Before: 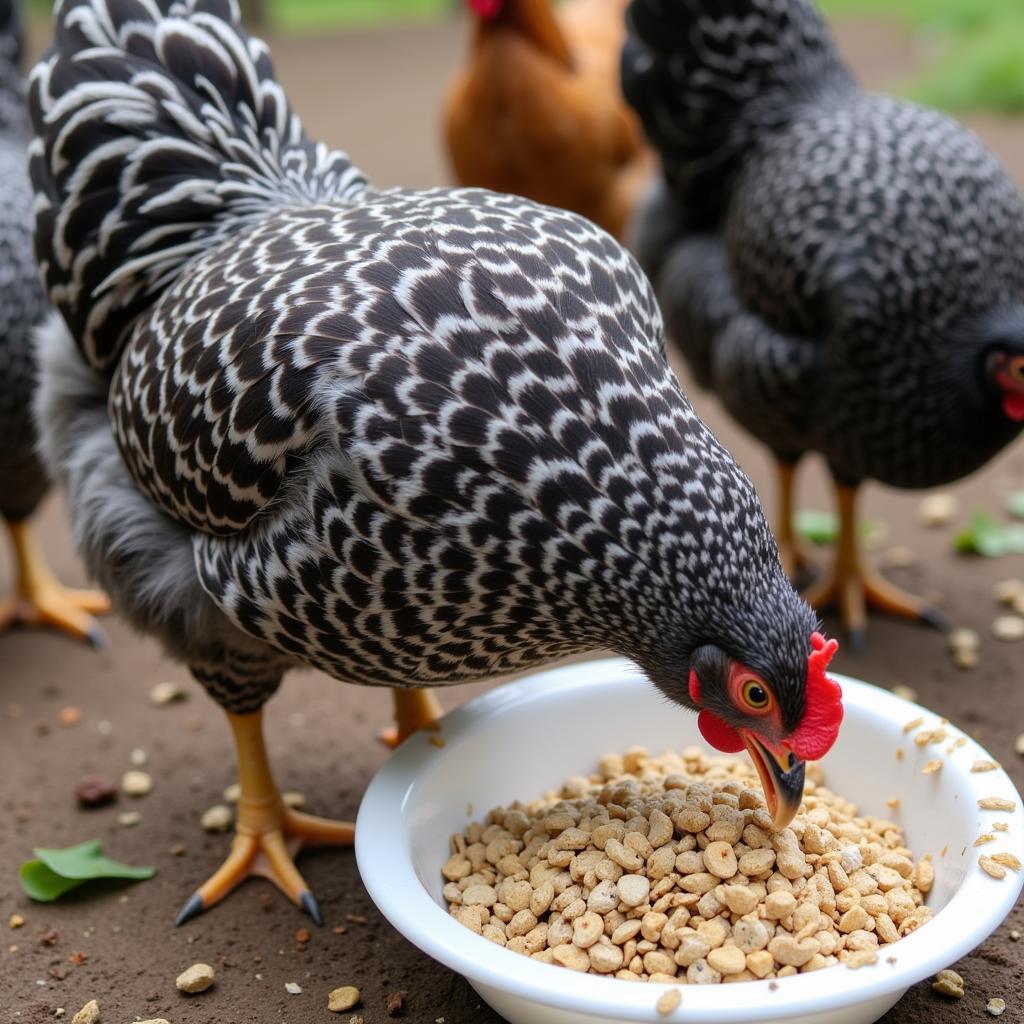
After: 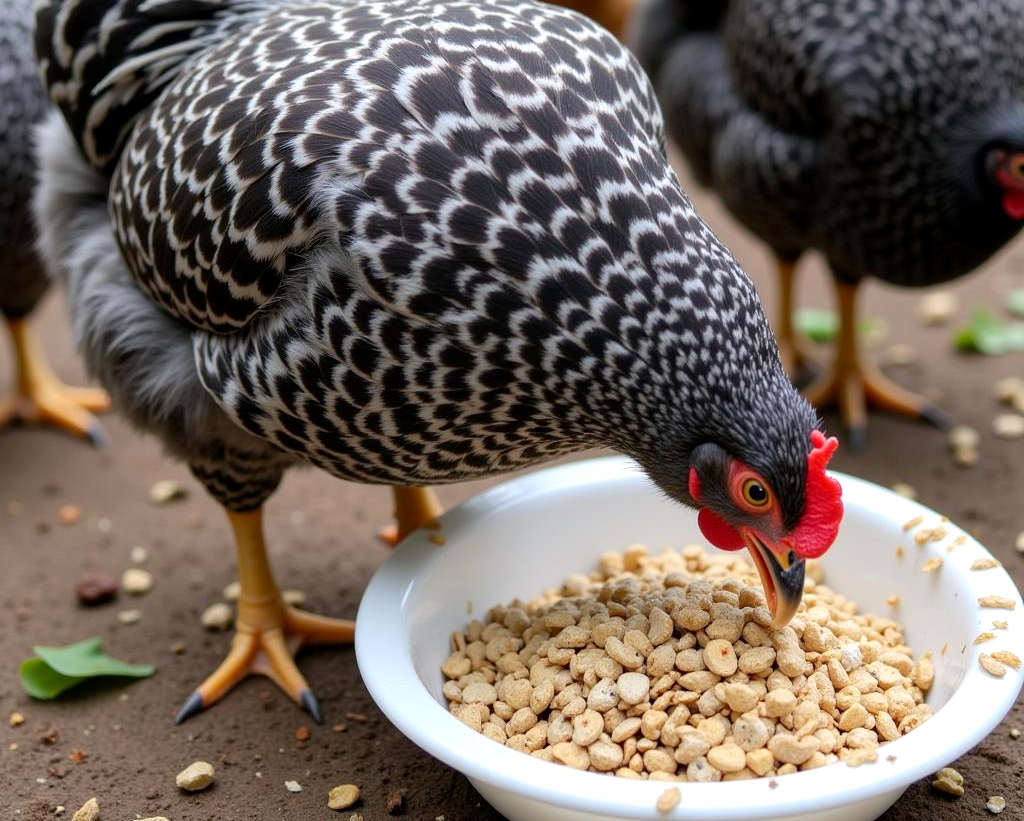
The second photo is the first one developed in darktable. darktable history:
crop and rotate: top 19.756%
exposure: black level correction 0.002, exposure 0.145 EV, compensate highlight preservation false
